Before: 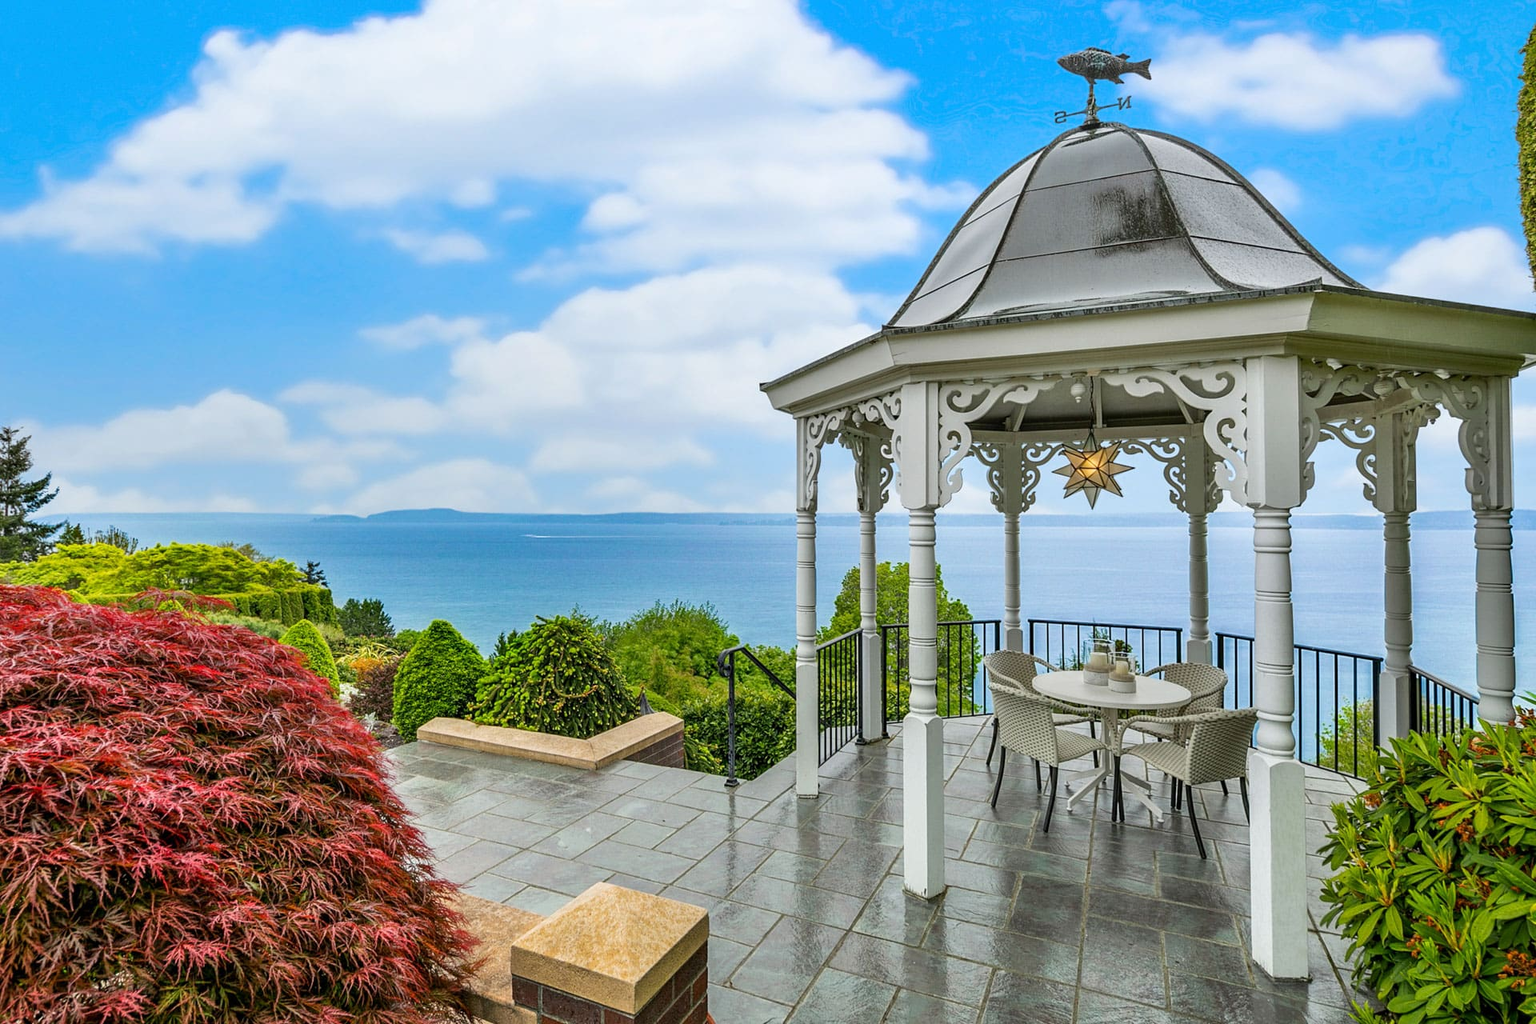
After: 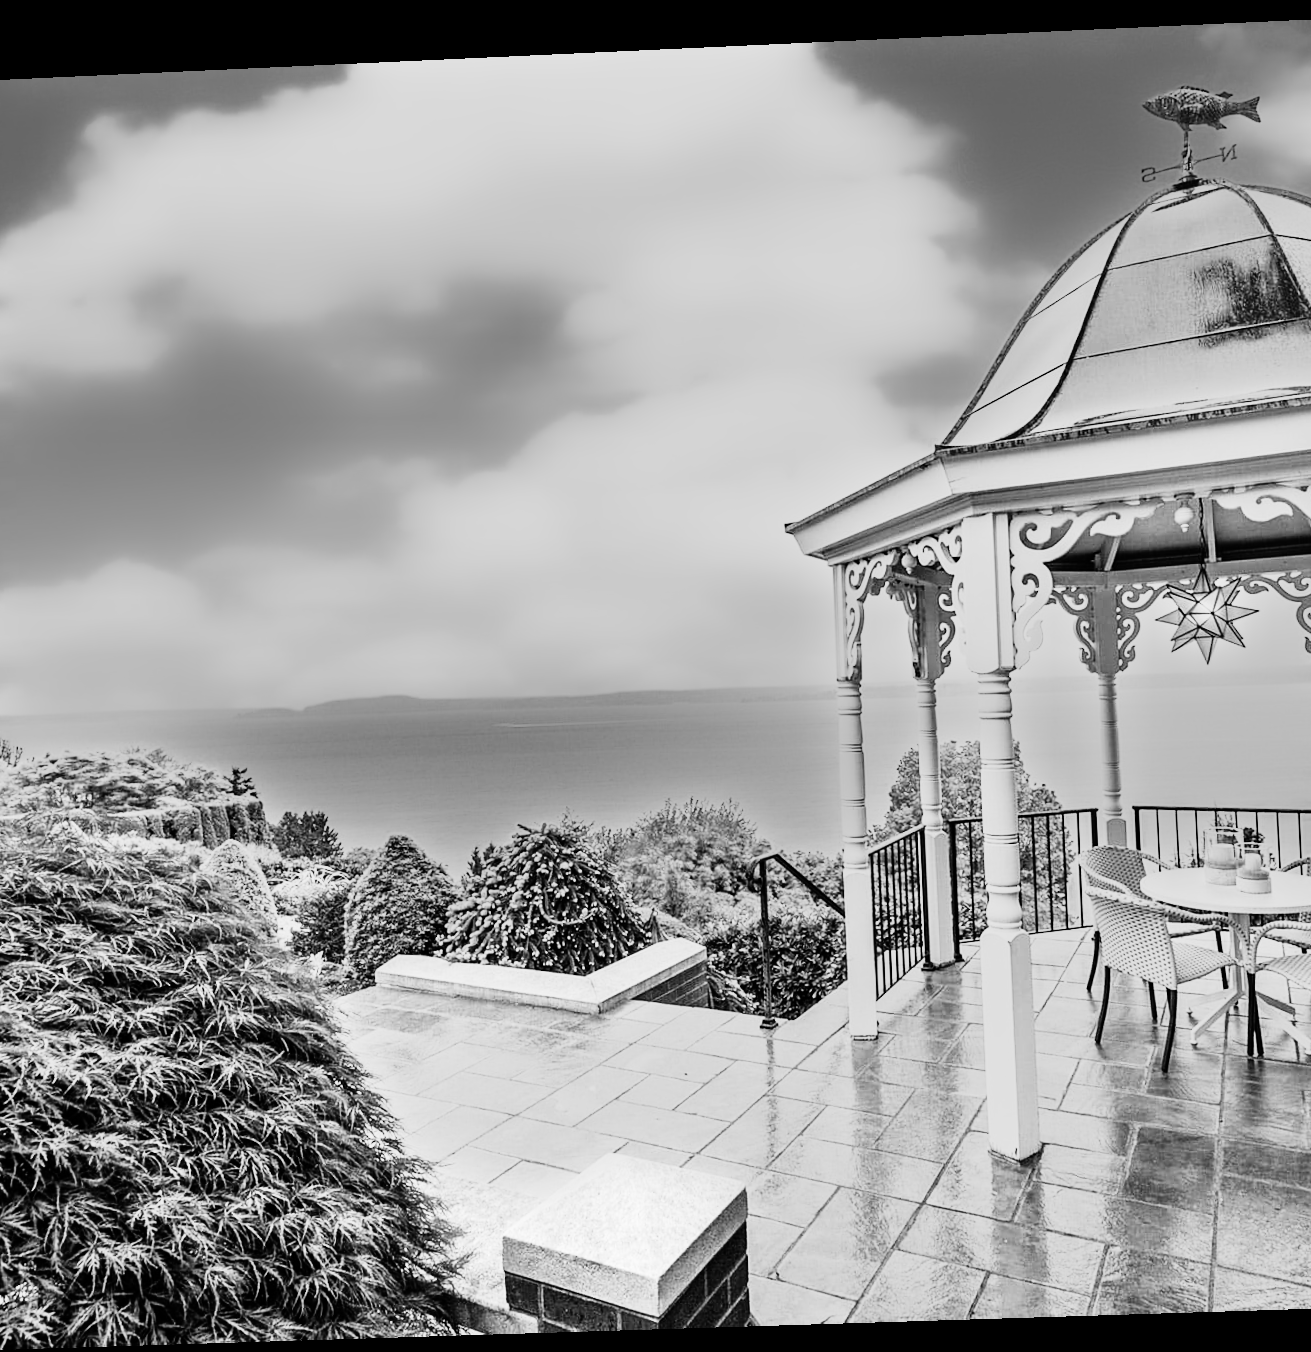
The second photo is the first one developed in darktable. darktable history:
monochrome: a 26.22, b 42.67, size 0.8
rgb curve: curves: ch0 [(0, 0) (0.21, 0.15) (0.24, 0.21) (0.5, 0.75) (0.75, 0.96) (0.89, 0.99) (1, 1)]; ch1 [(0, 0.02) (0.21, 0.13) (0.25, 0.2) (0.5, 0.67) (0.75, 0.9) (0.89, 0.97) (1, 1)]; ch2 [(0, 0.02) (0.21, 0.13) (0.25, 0.2) (0.5, 0.67) (0.75, 0.9) (0.89, 0.97) (1, 1)], compensate middle gray true
crop and rotate: left 8.786%, right 24.548%
rotate and perspective: rotation -2.22°, lens shift (horizontal) -0.022, automatic cropping off
white balance: red 1.066, blue 1.119
